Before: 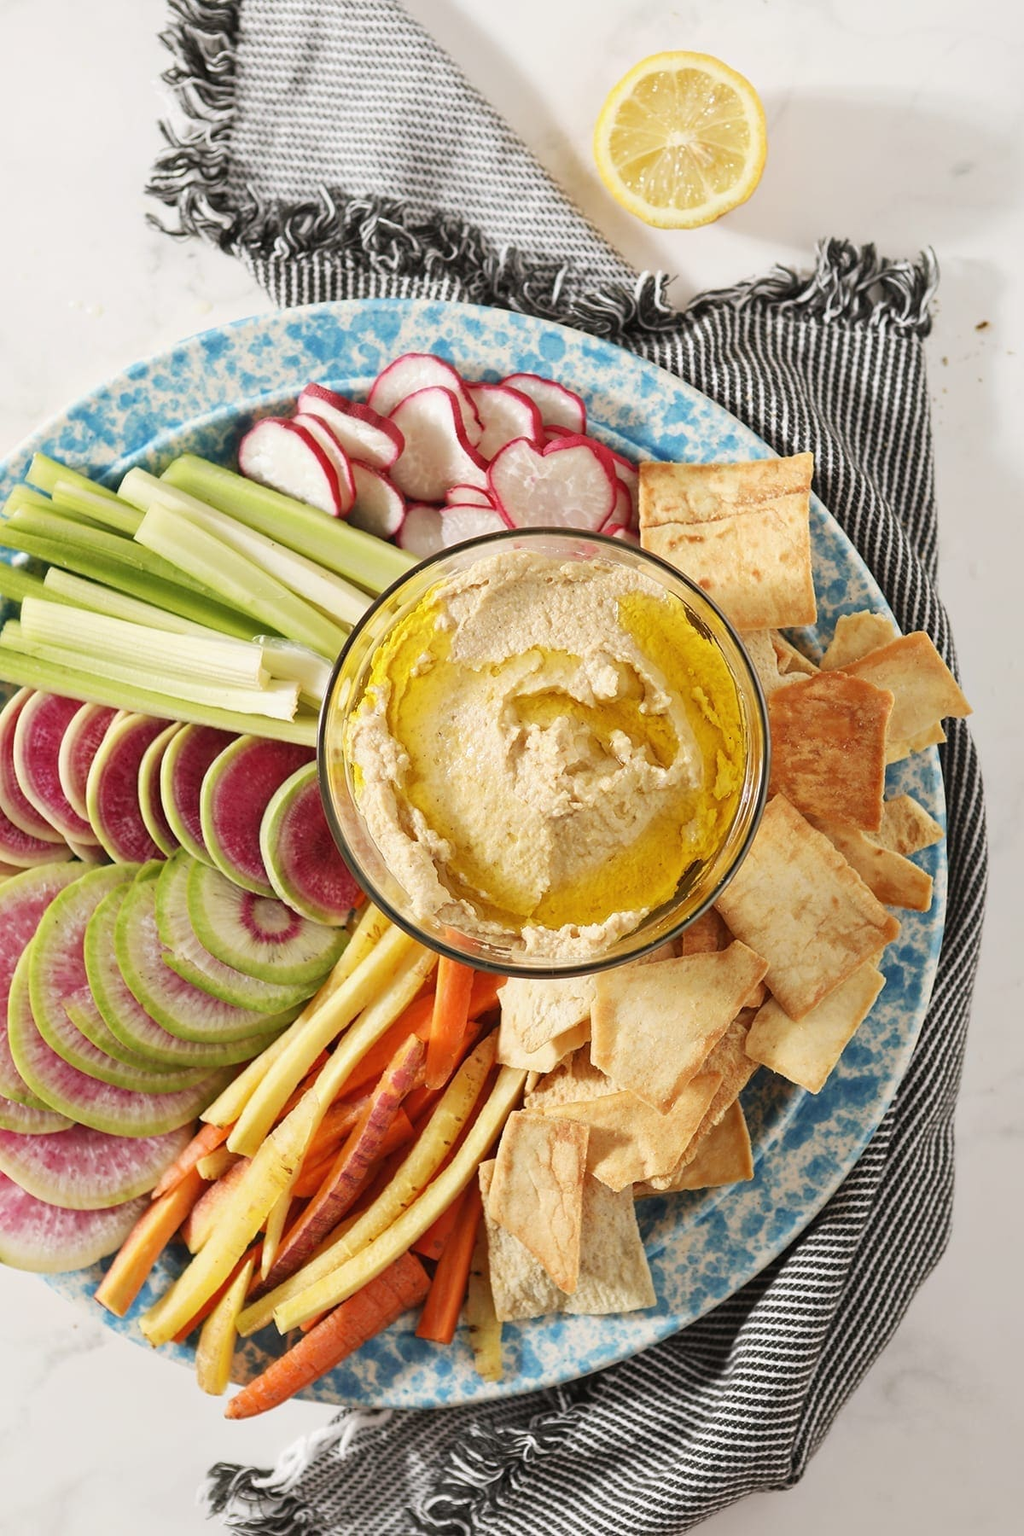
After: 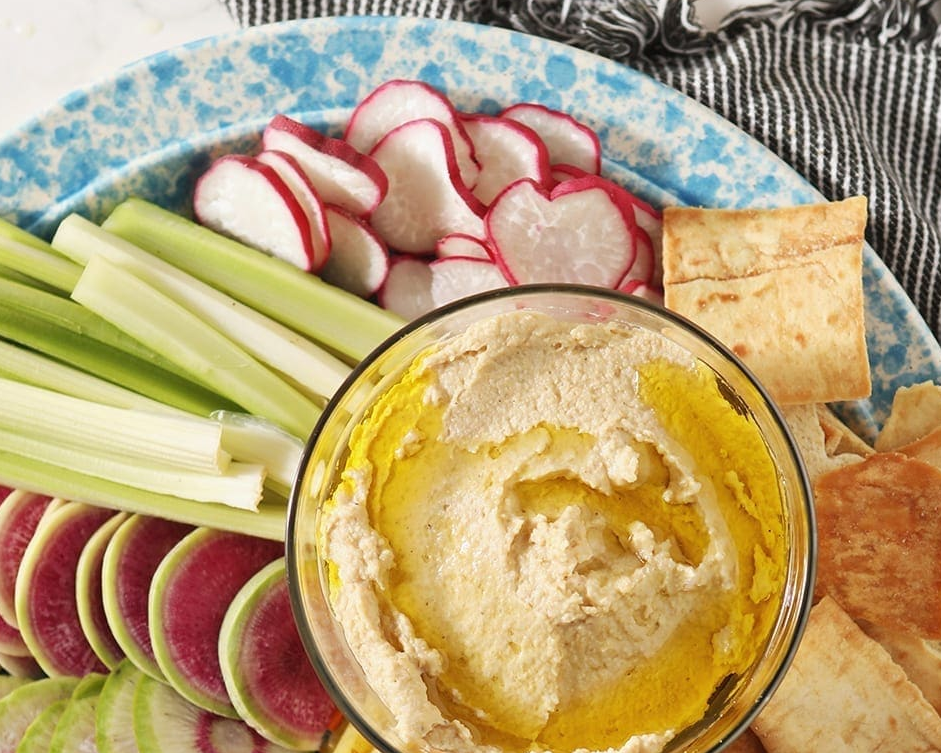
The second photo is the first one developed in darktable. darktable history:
crop: left 7.208%, top 18.571%, right 14.295%, bottom 39.571%
